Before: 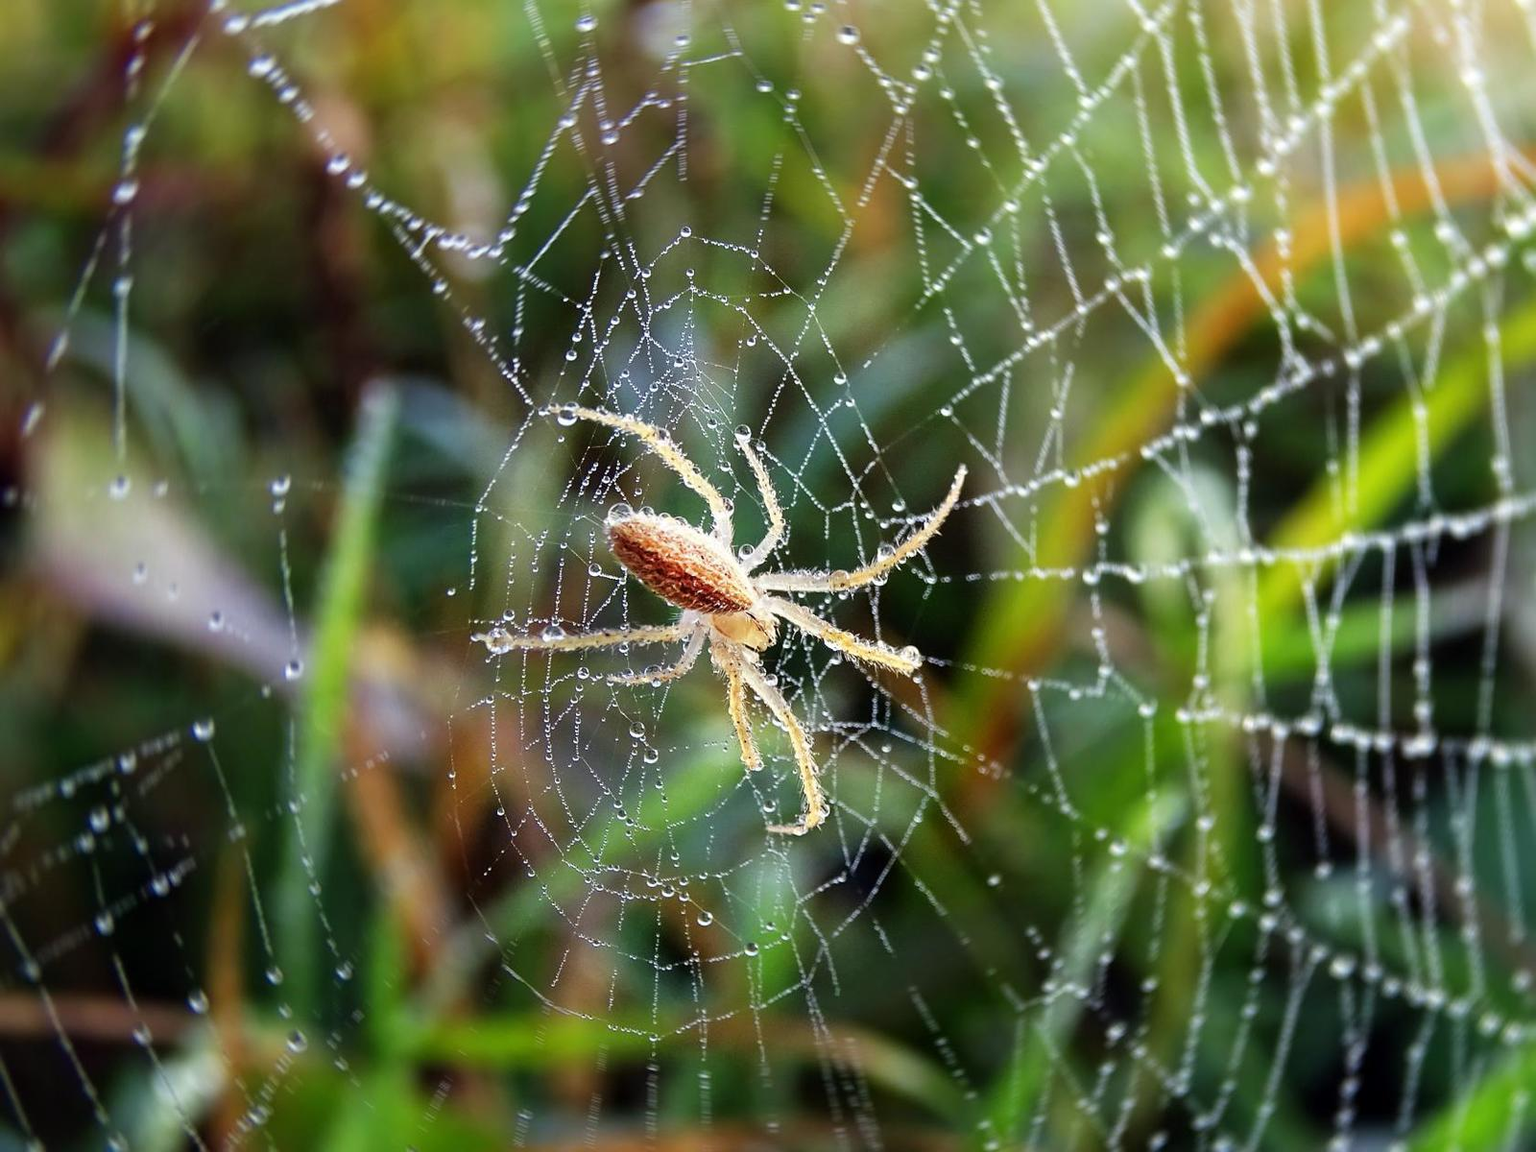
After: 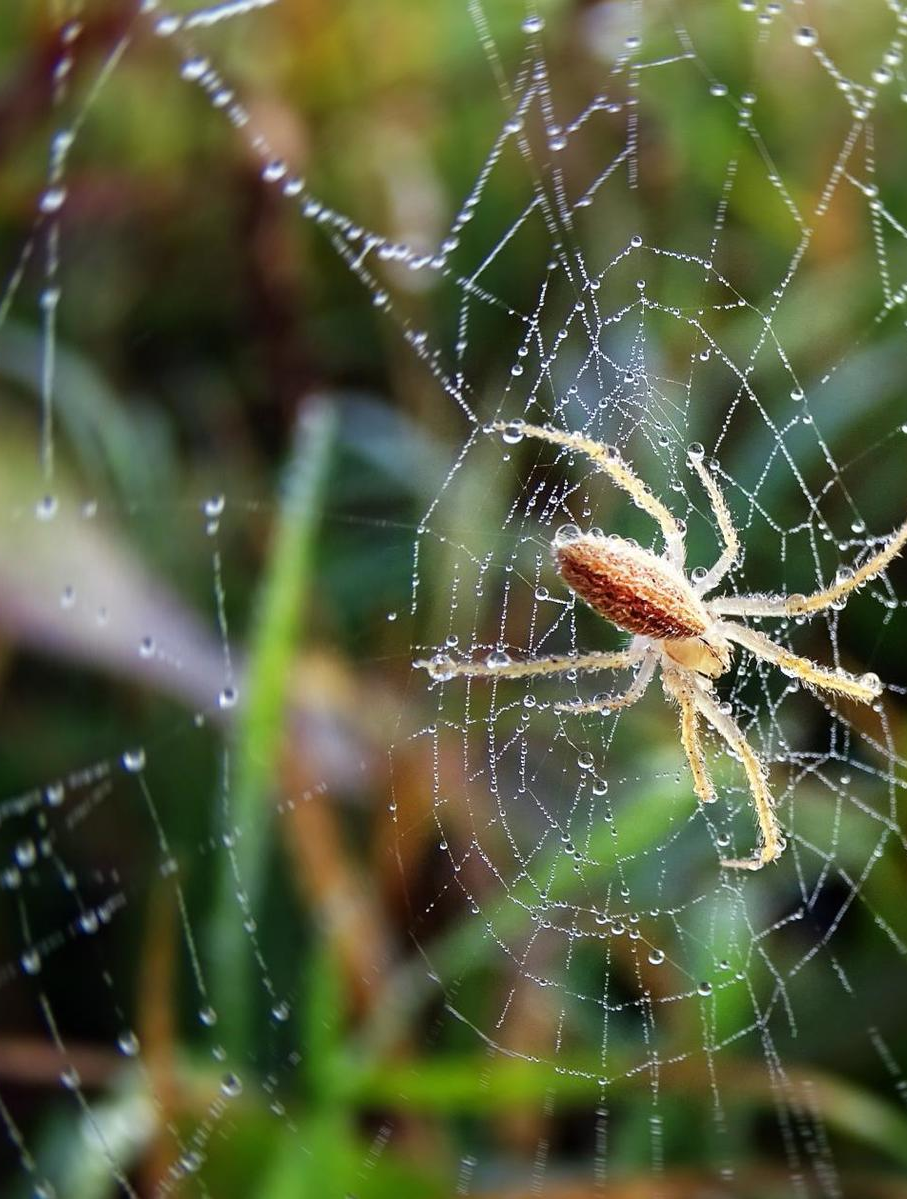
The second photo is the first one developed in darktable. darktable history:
crop: left 4.896%, right 38.381%
